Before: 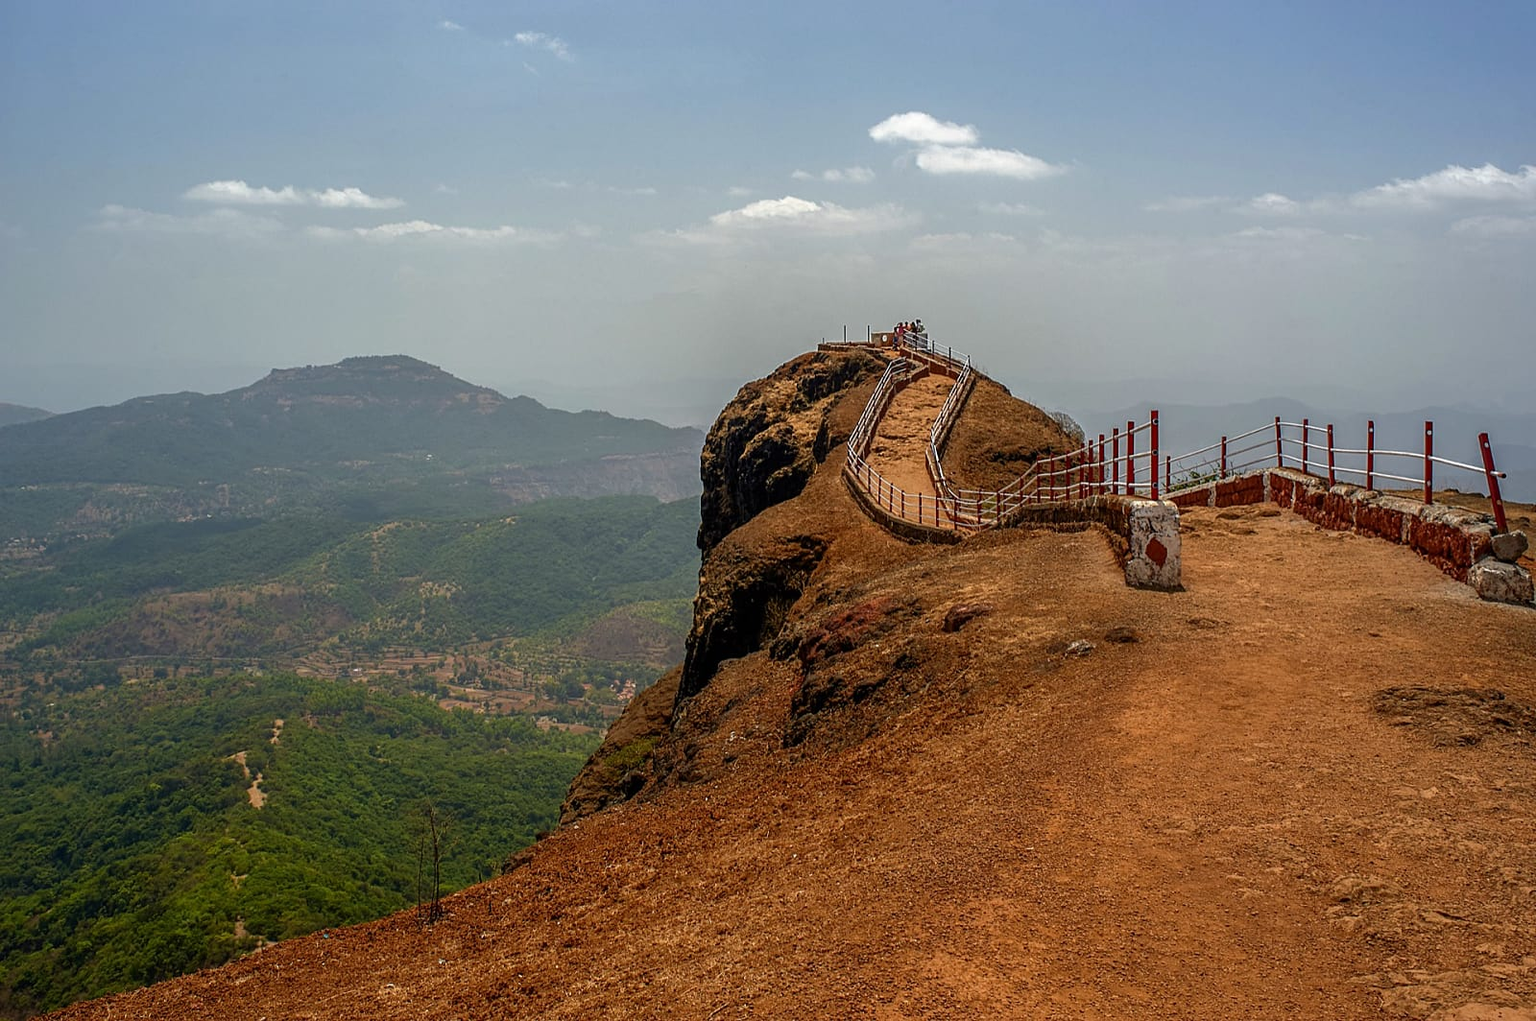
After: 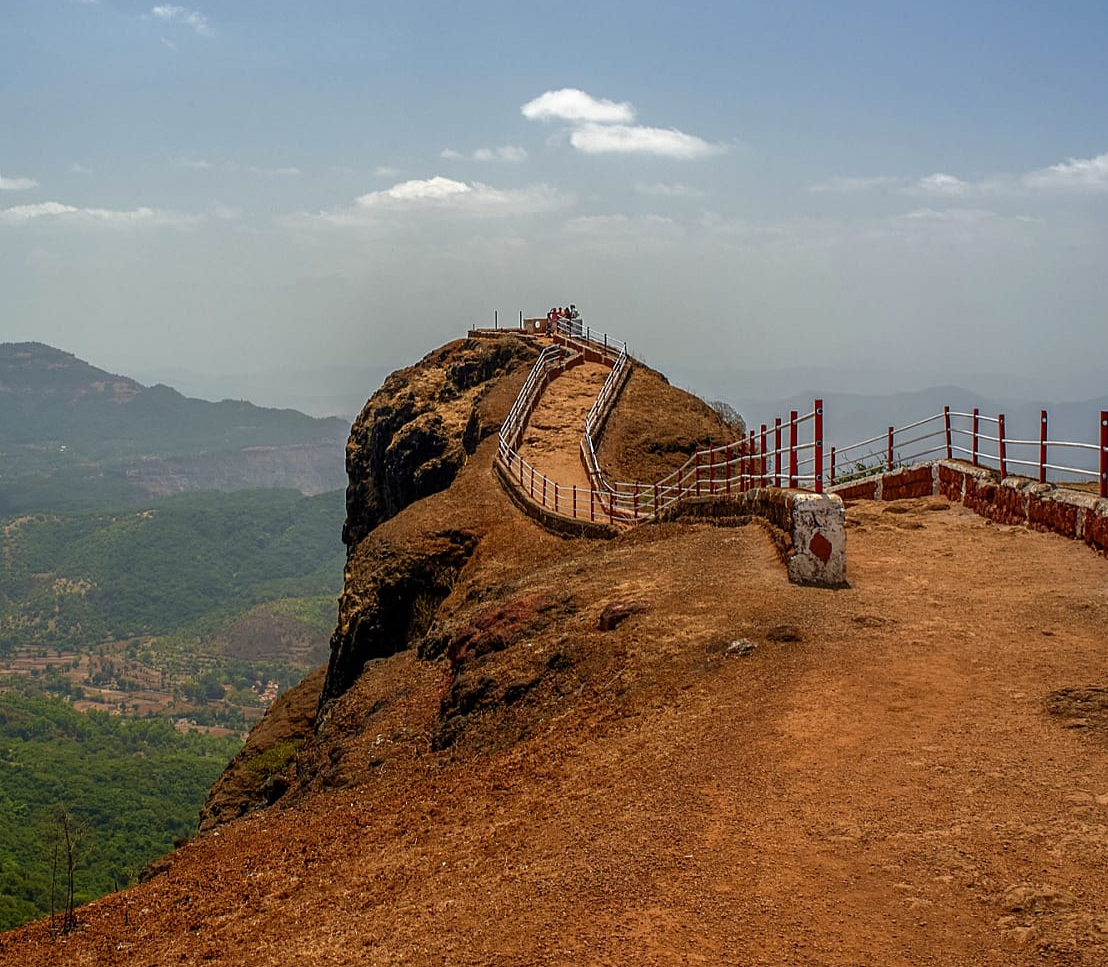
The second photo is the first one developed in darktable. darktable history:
crop and rotate: left 24.048%, top 2.716%, right 6.702%, bottom 6.318%
